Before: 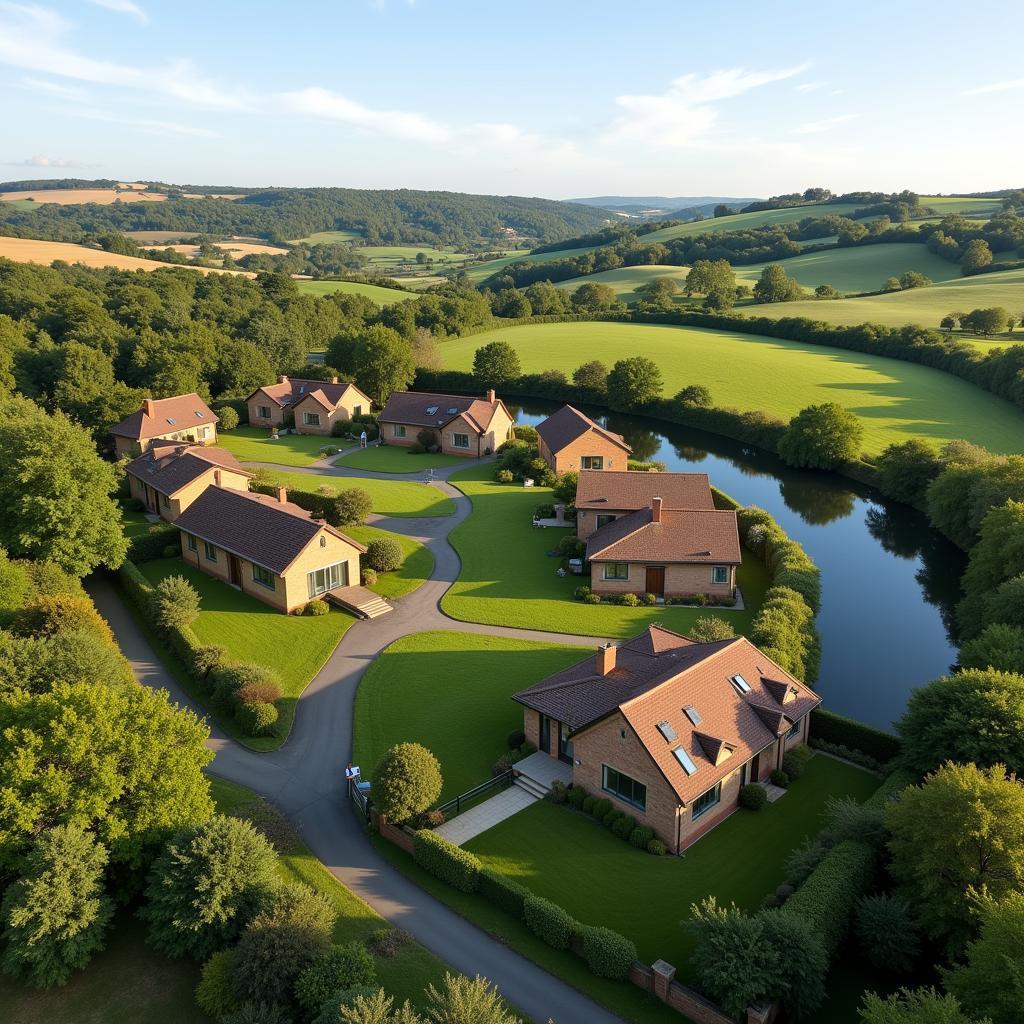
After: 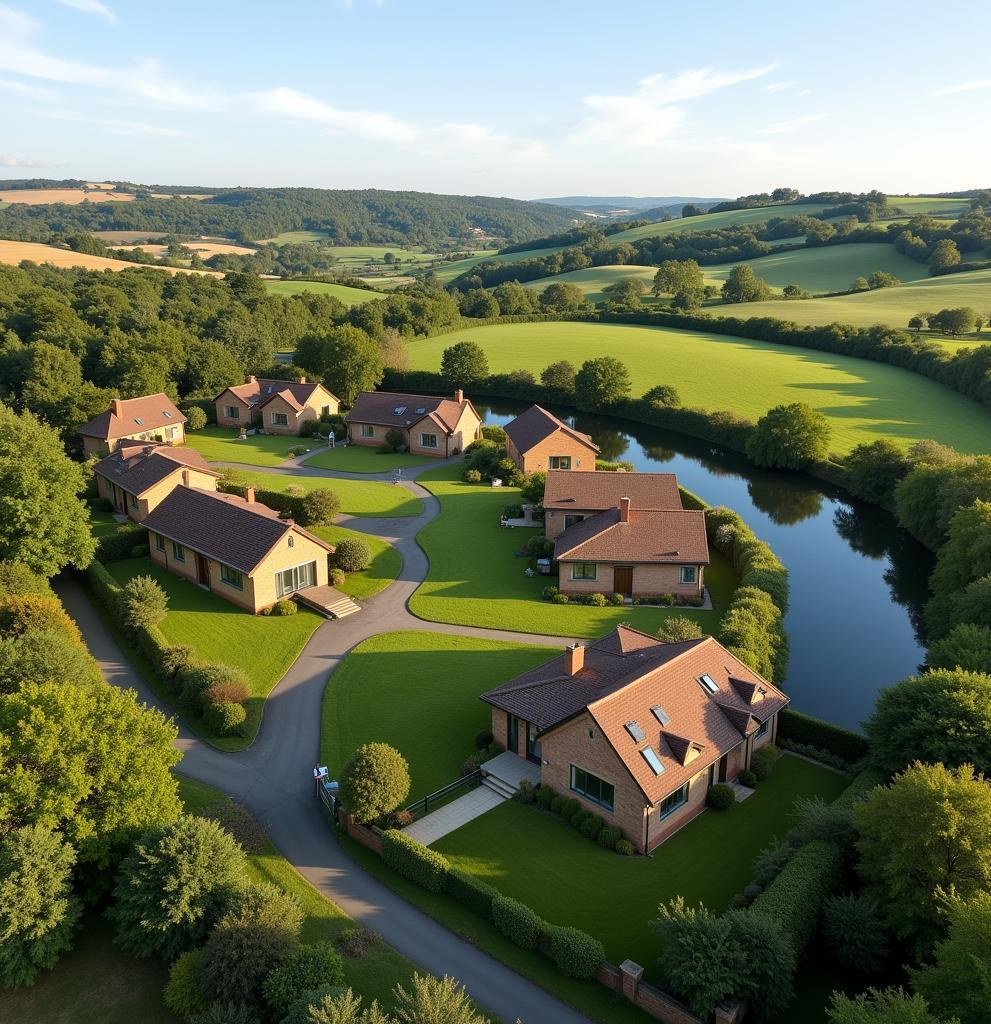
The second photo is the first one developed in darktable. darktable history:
crop and rotate: left 3.173%
